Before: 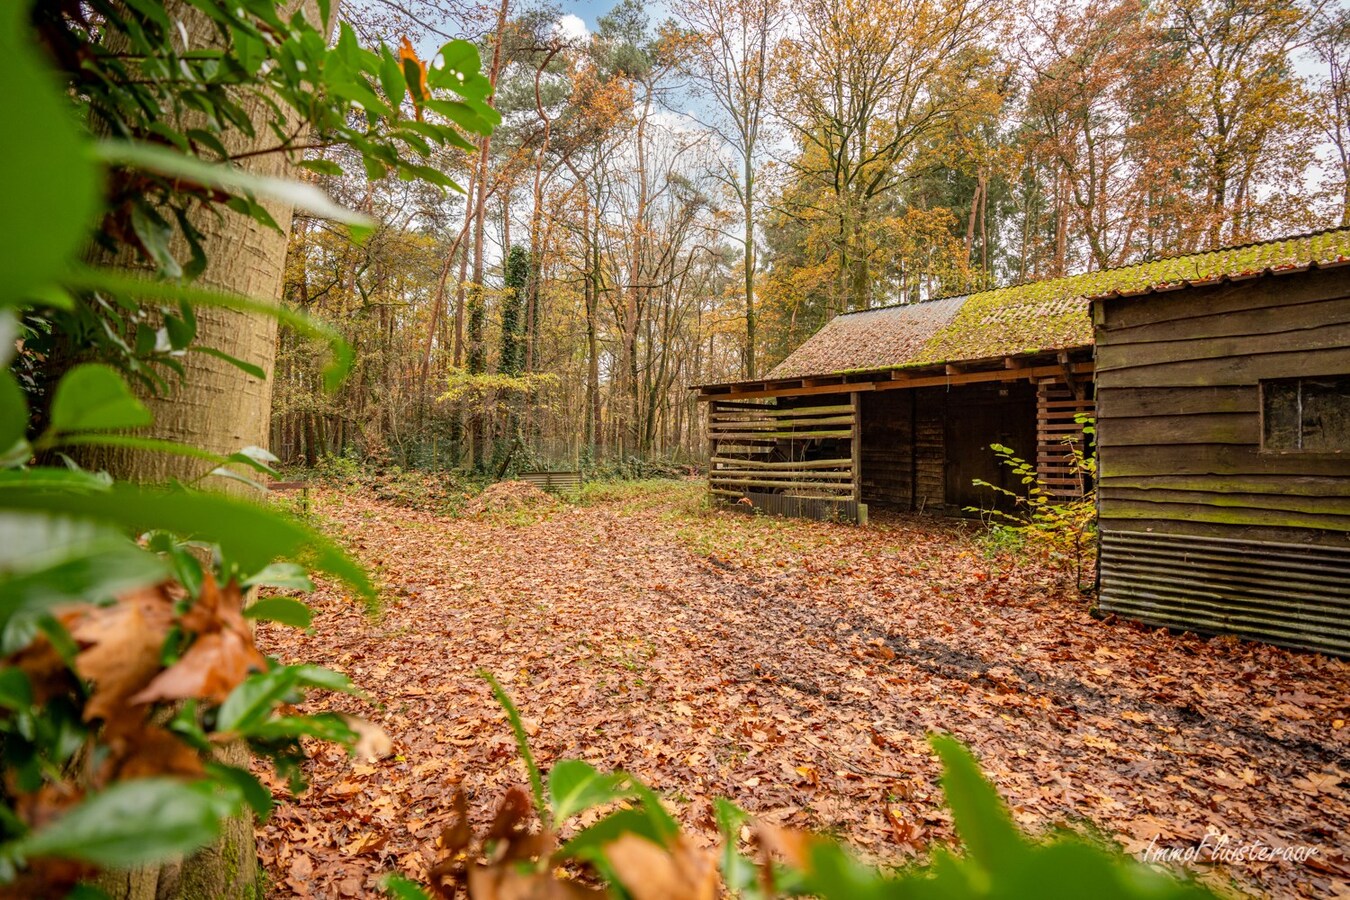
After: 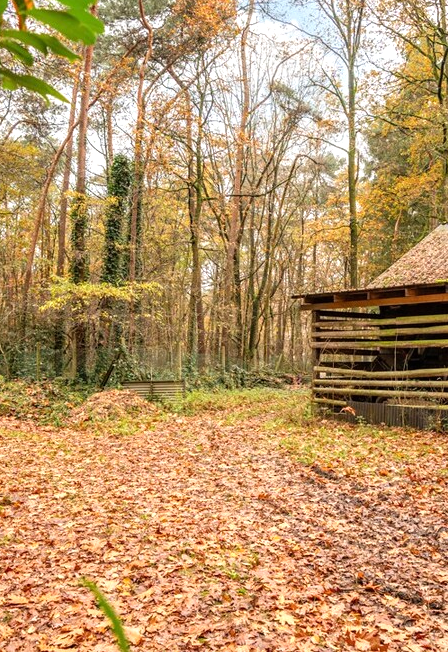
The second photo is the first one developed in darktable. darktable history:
crop and rotate: left 29.472%, top 10.22%, right 37.31%, bottom 17.333%
tone equalizer: -8 EV -0.41 EV, -7 EV -0.399 EV, -6 EV -0.345 EV, -5 EV -0.222 EV, -3 EV 0.199 EV, -2 EV 0.352 EV, -1 EV 0.407 EV, +0 EV 0.404 EV
